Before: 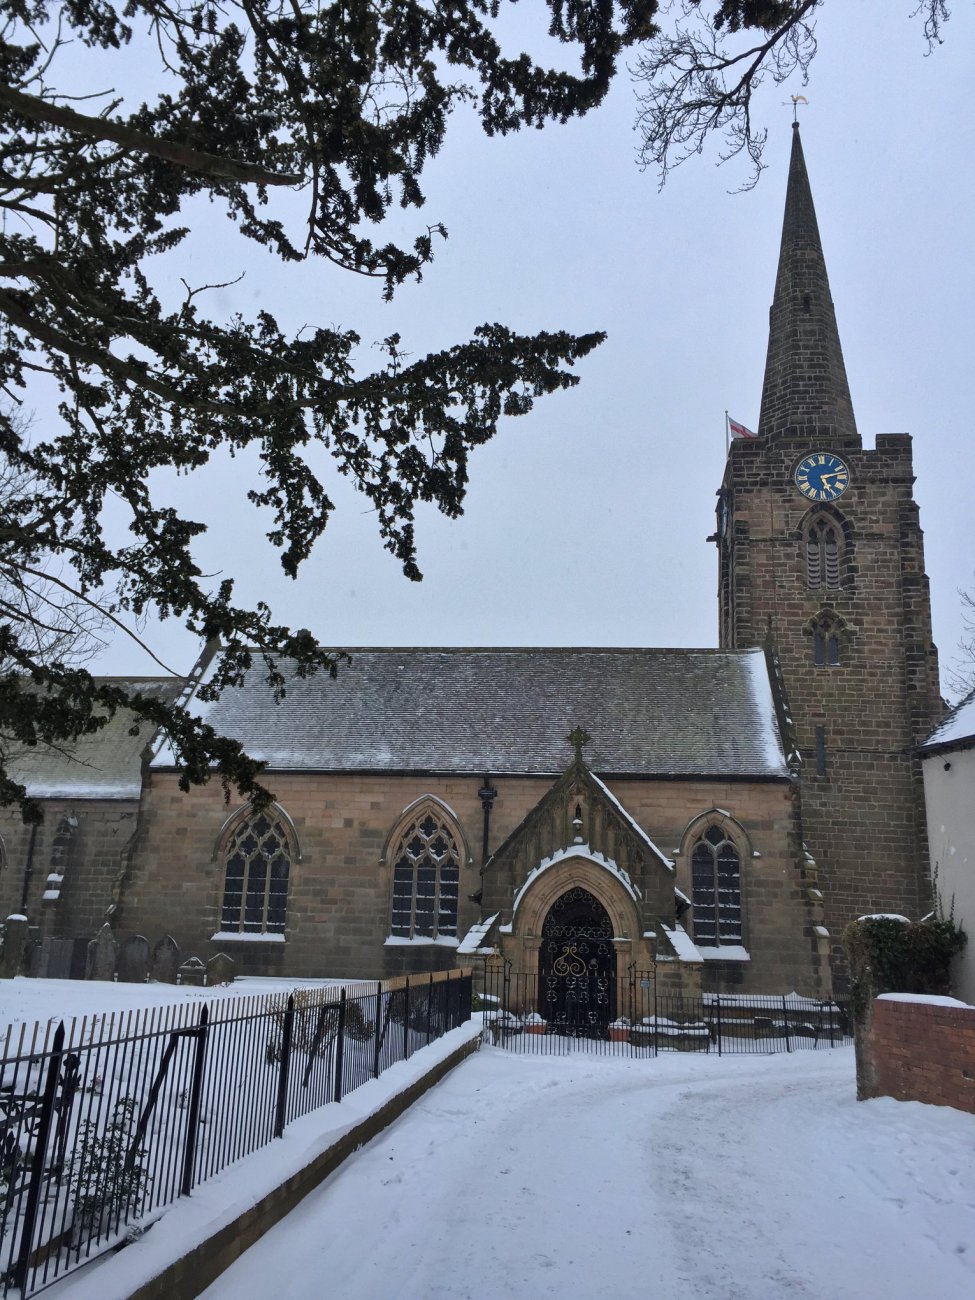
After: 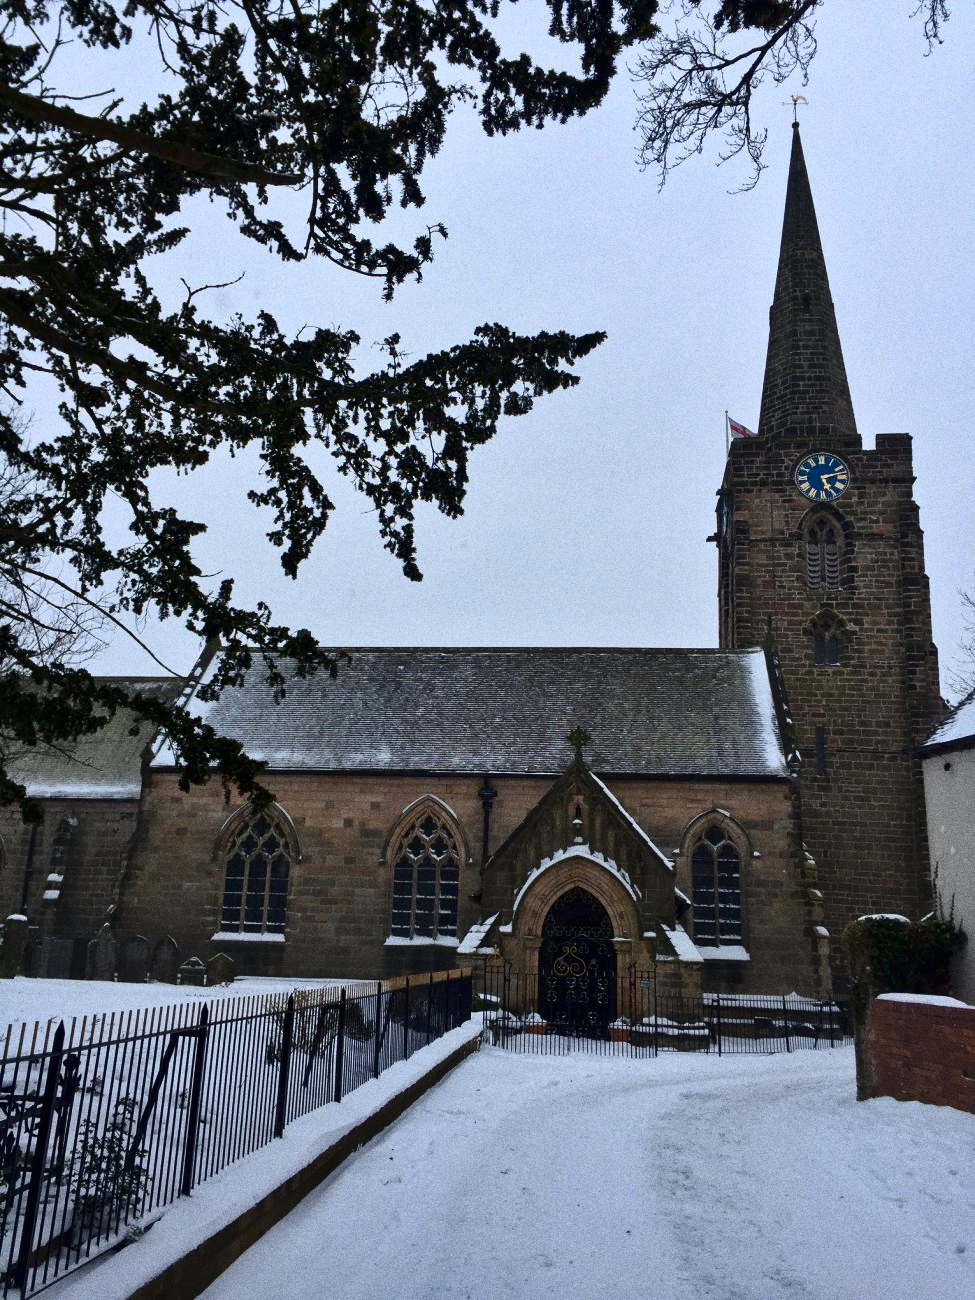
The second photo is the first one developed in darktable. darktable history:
grain: coarseness 0.09 ISO, strength 40%
contrast brightness saturation: contrast 0.2, brightness -0.11, saturation 0.1
